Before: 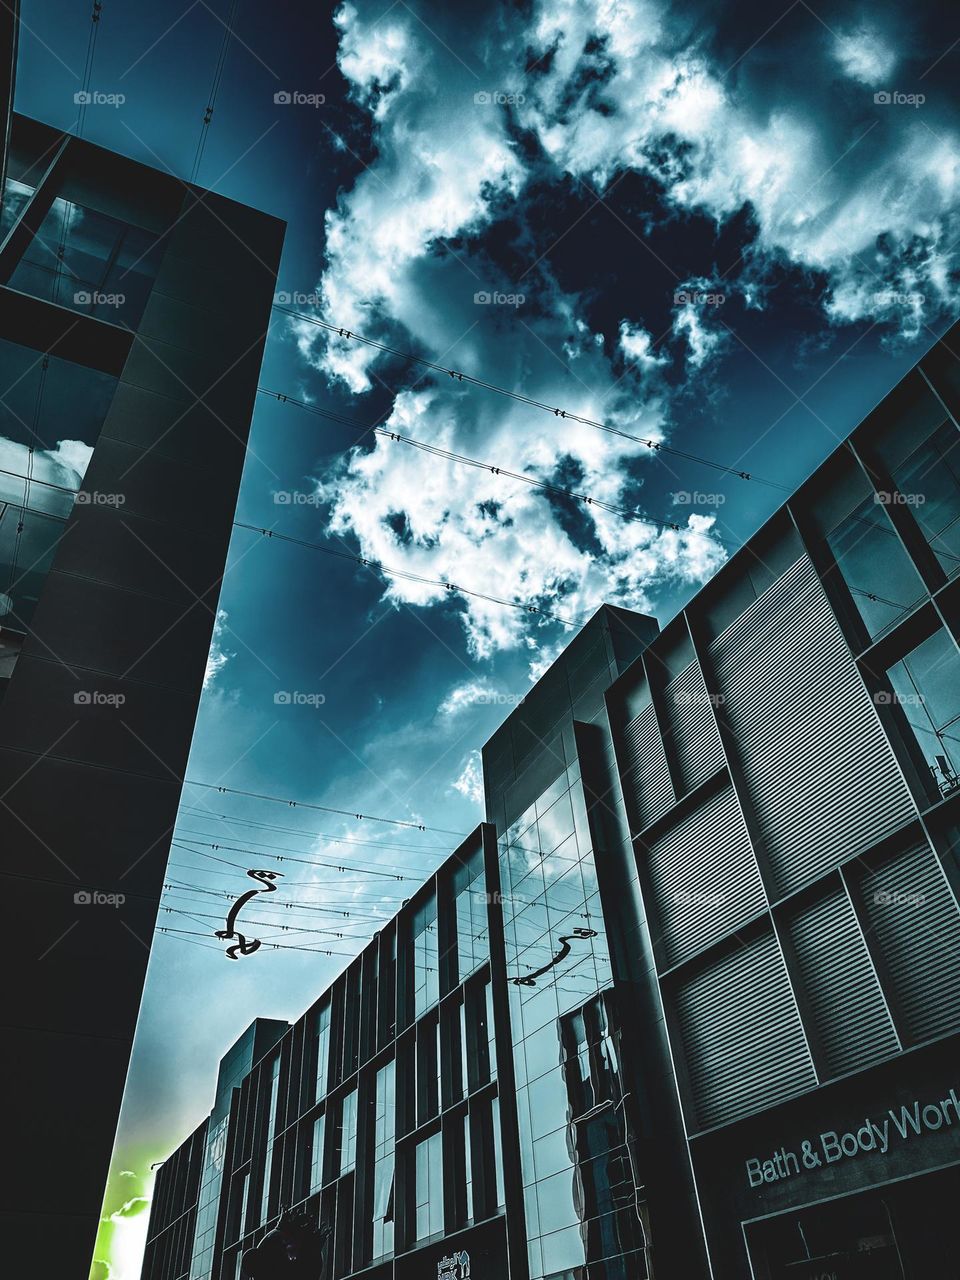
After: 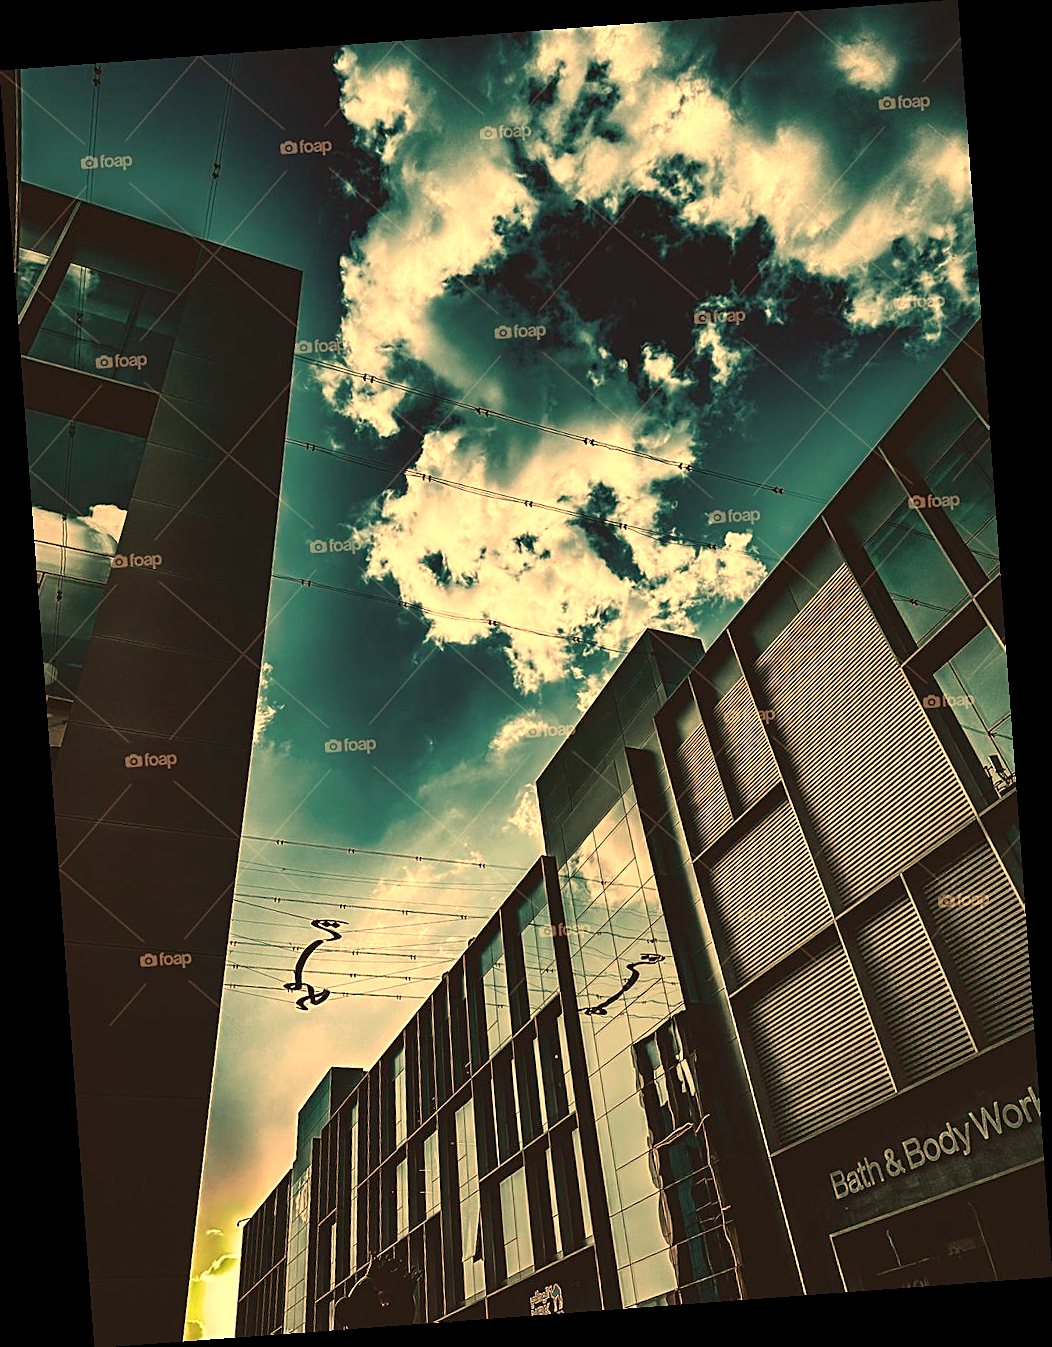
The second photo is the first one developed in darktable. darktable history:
color balance rgb: on, module defaults
sharpen: on, module defaults
white balance: red 1.467, blue 0.684
rotate and perspective: rotation -4.25°, automatic cropping off
